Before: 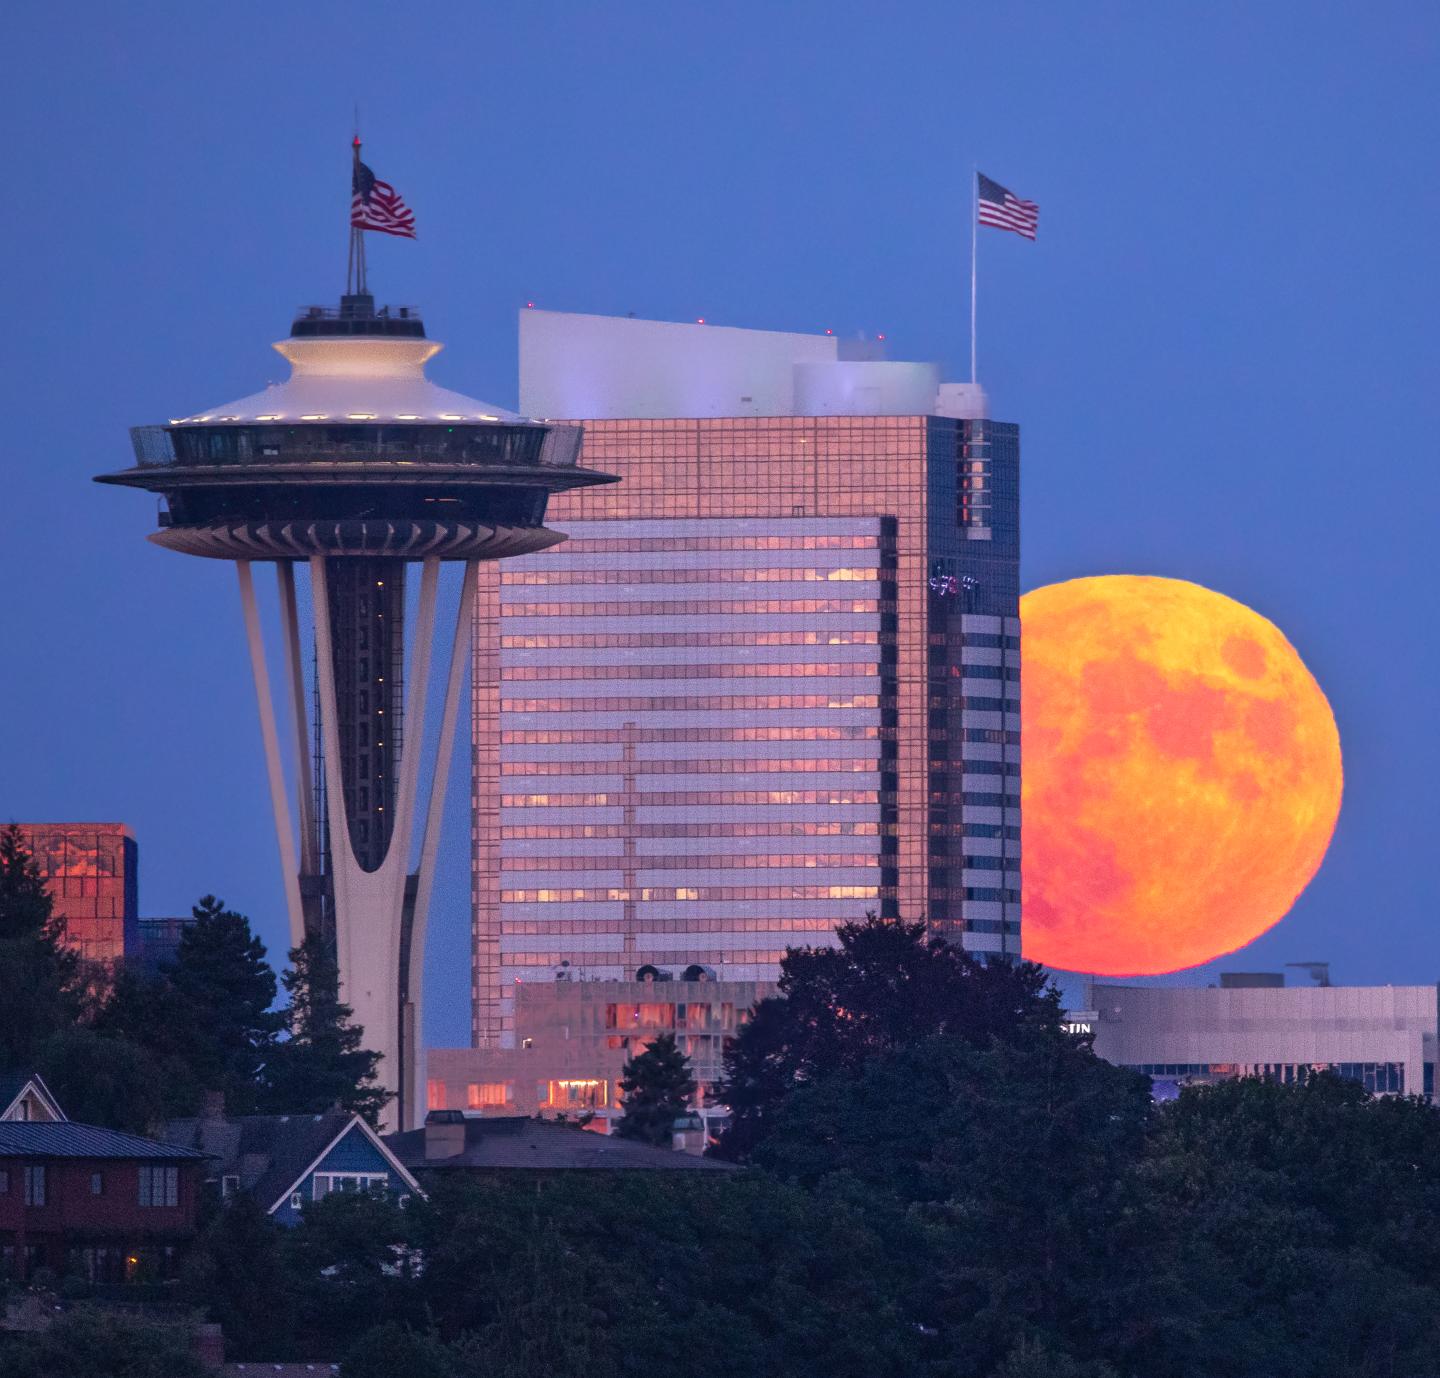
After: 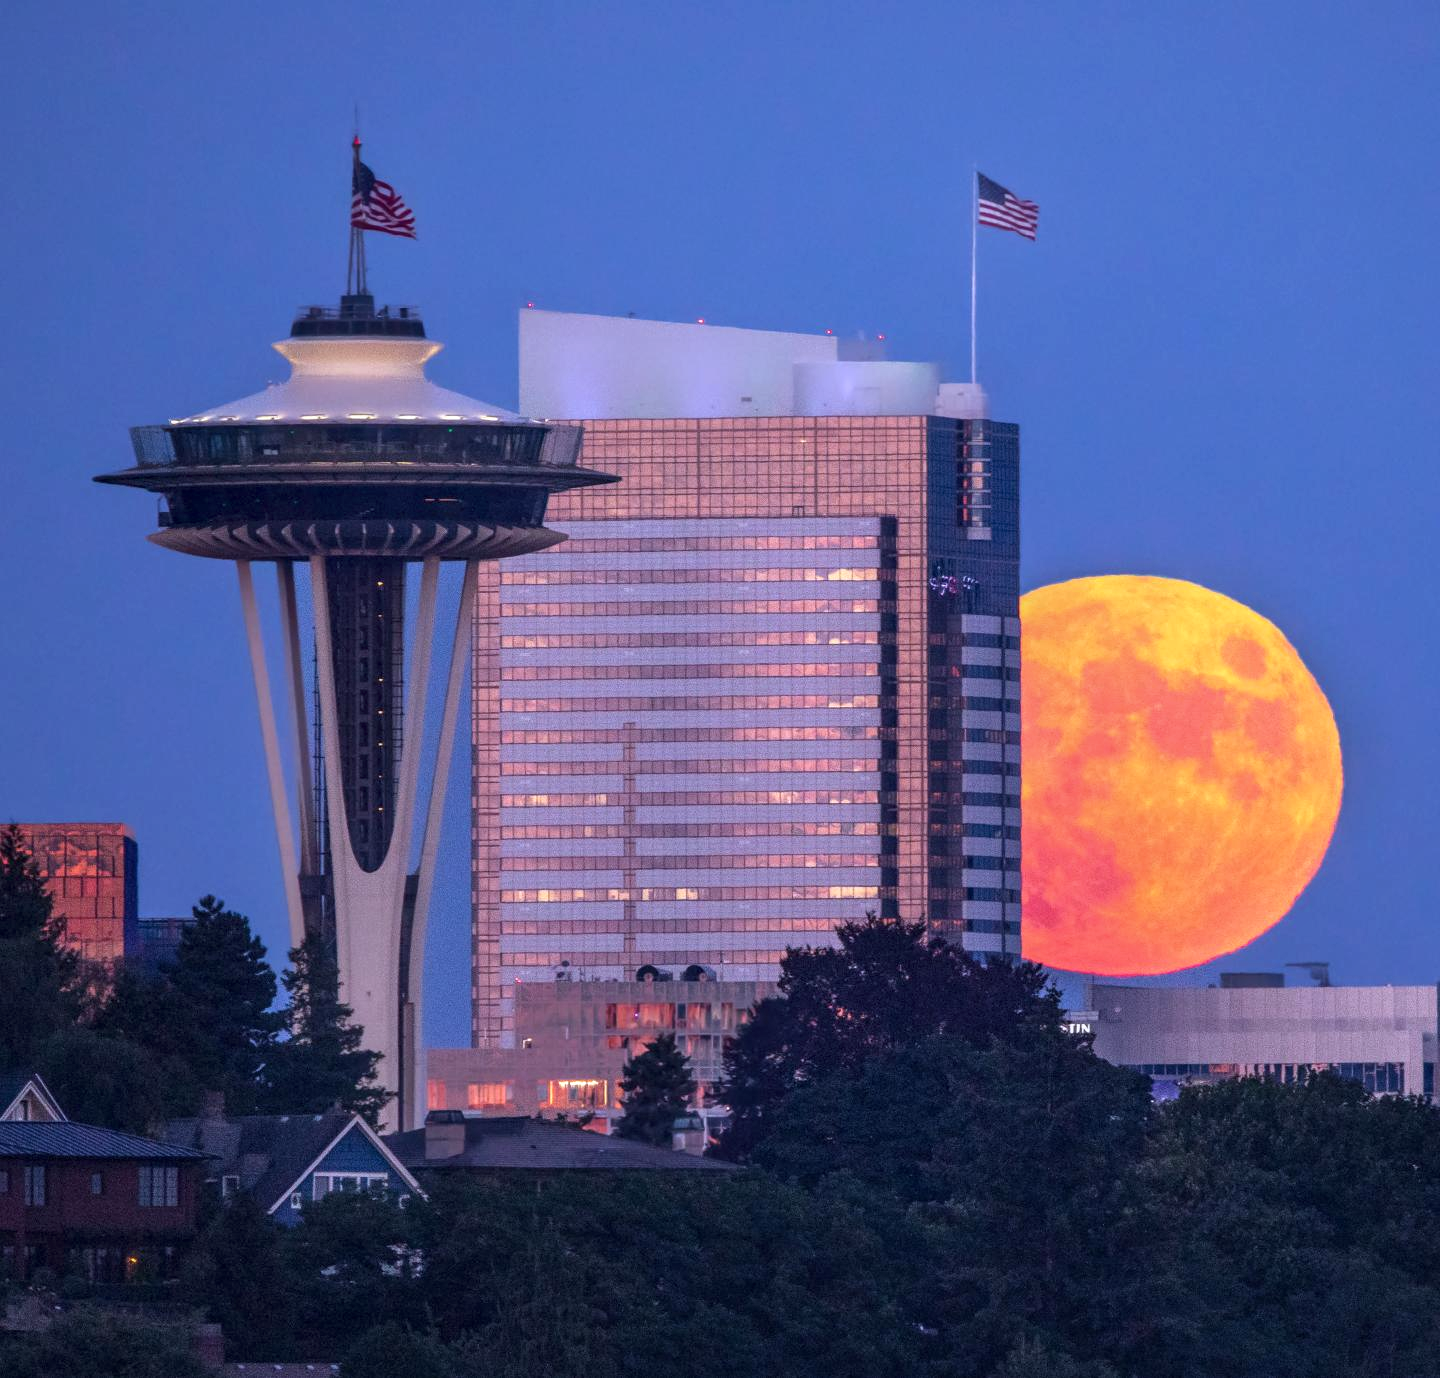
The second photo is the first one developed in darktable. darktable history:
white balance: red 0.976, blue 1.04
tone equalizer: on, module defaults
local contrast: on, module defaults
